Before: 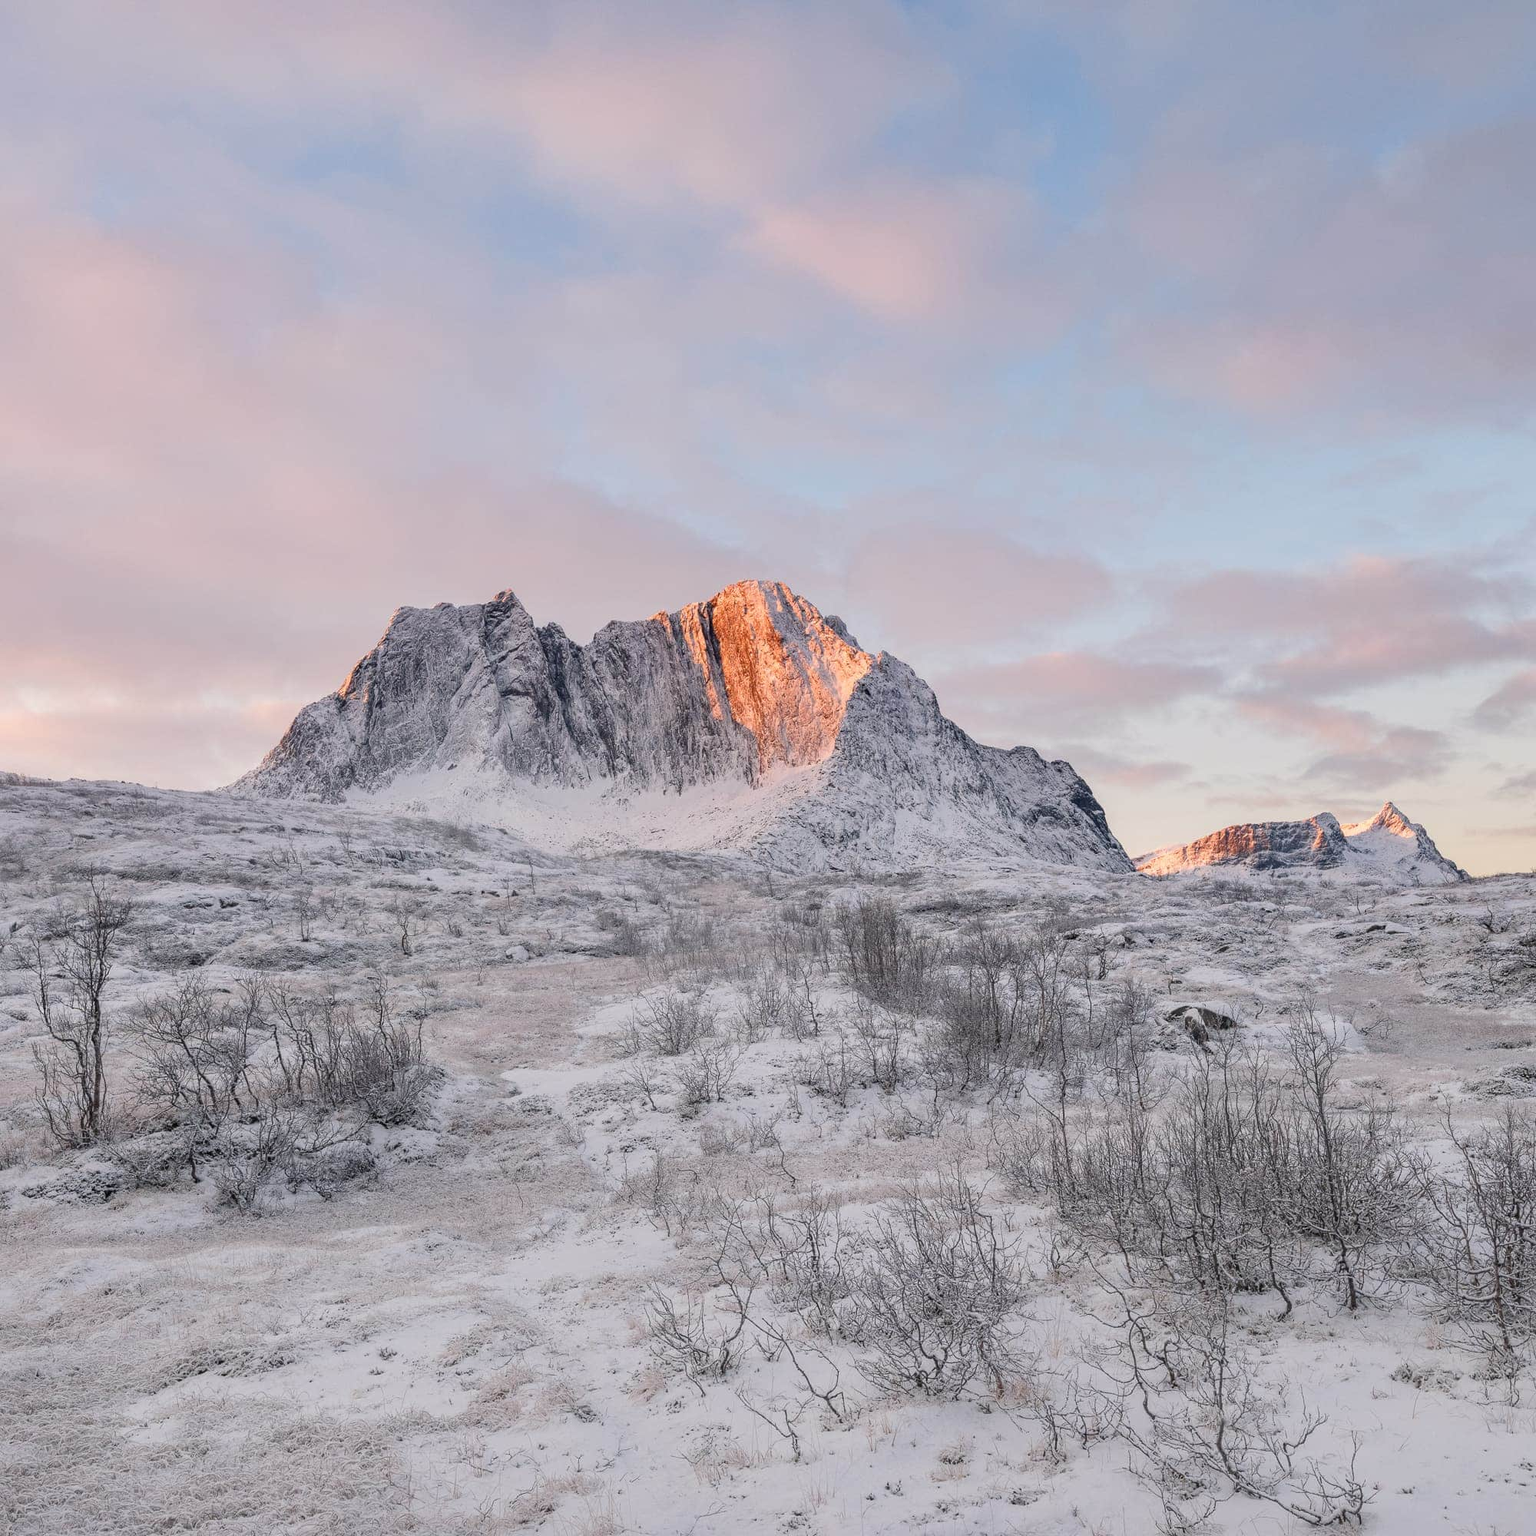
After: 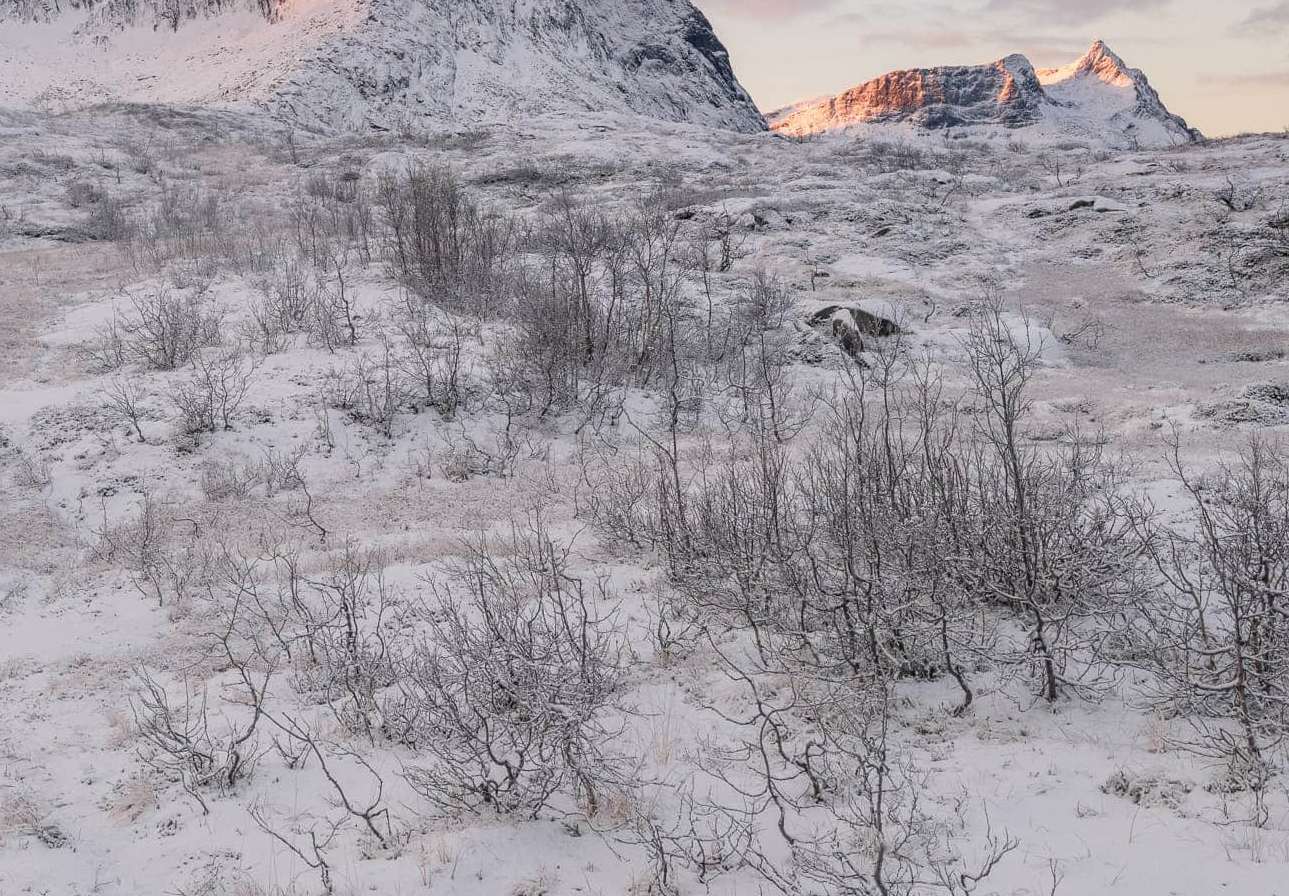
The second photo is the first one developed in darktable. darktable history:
crop and rotate: left 35.509%, top 50.238%, bottom 4.934%
color correction: saturation 0.98
